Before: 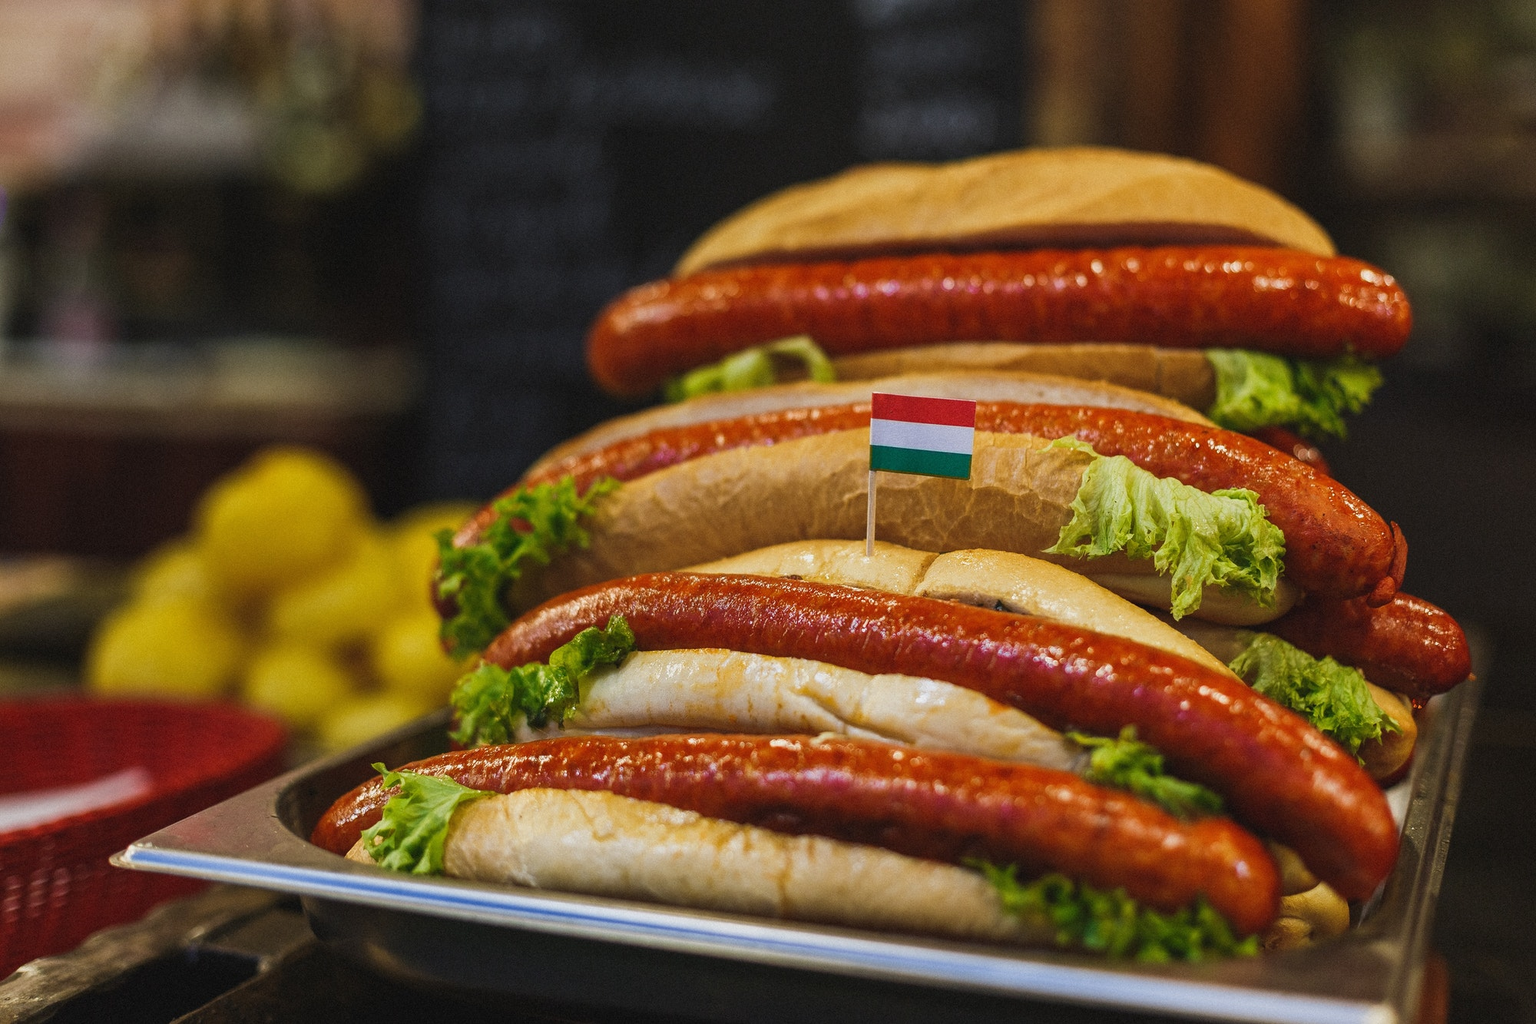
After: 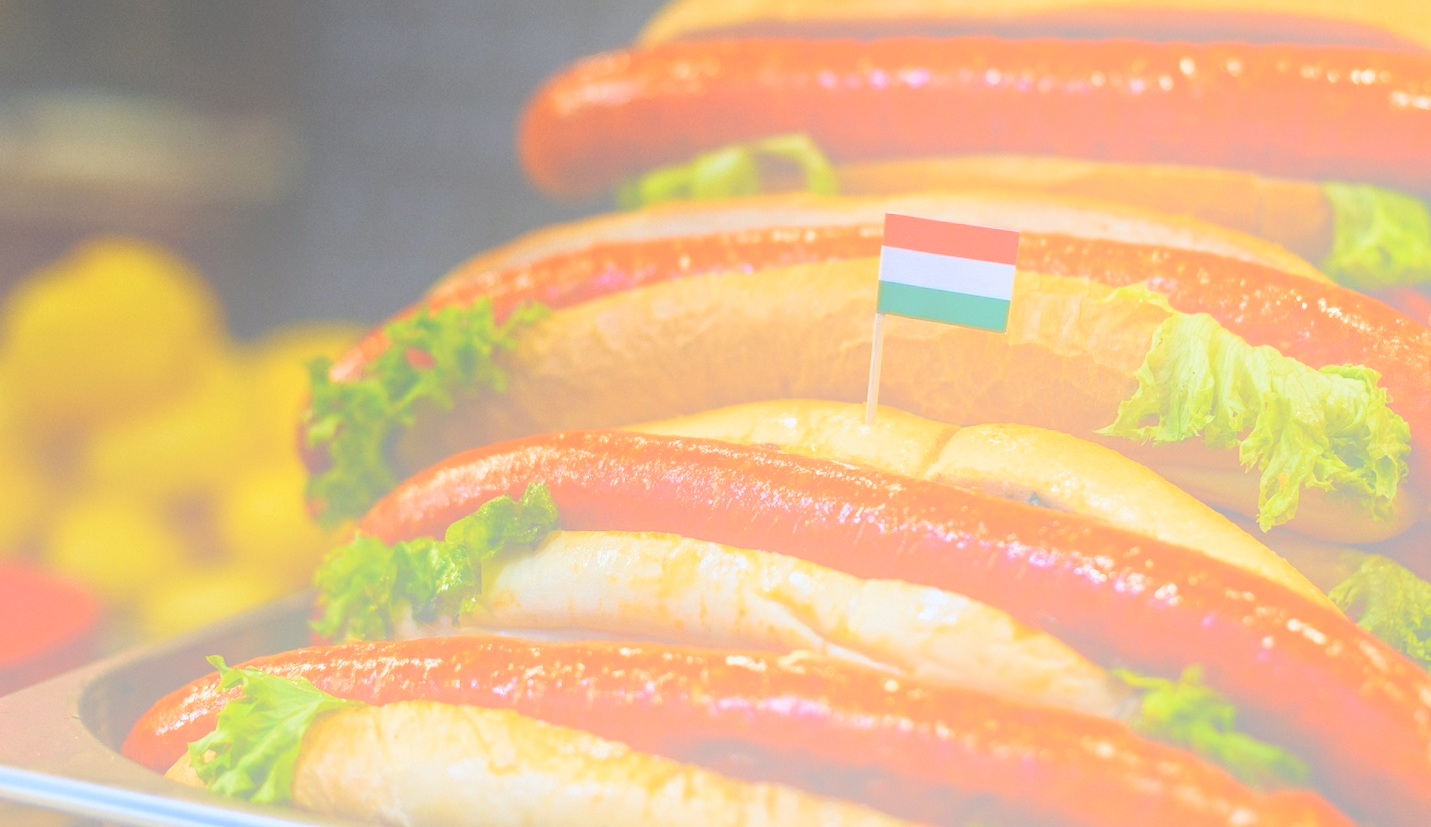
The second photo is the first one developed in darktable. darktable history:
crop and rotate: angle -3.37°, left 9.79%, top 20.73%, right 12.42%, bottom 11.82%
white balance: red 0.98, blue 1.034
bloom: size 70%, threshold 25%, strength 70%
